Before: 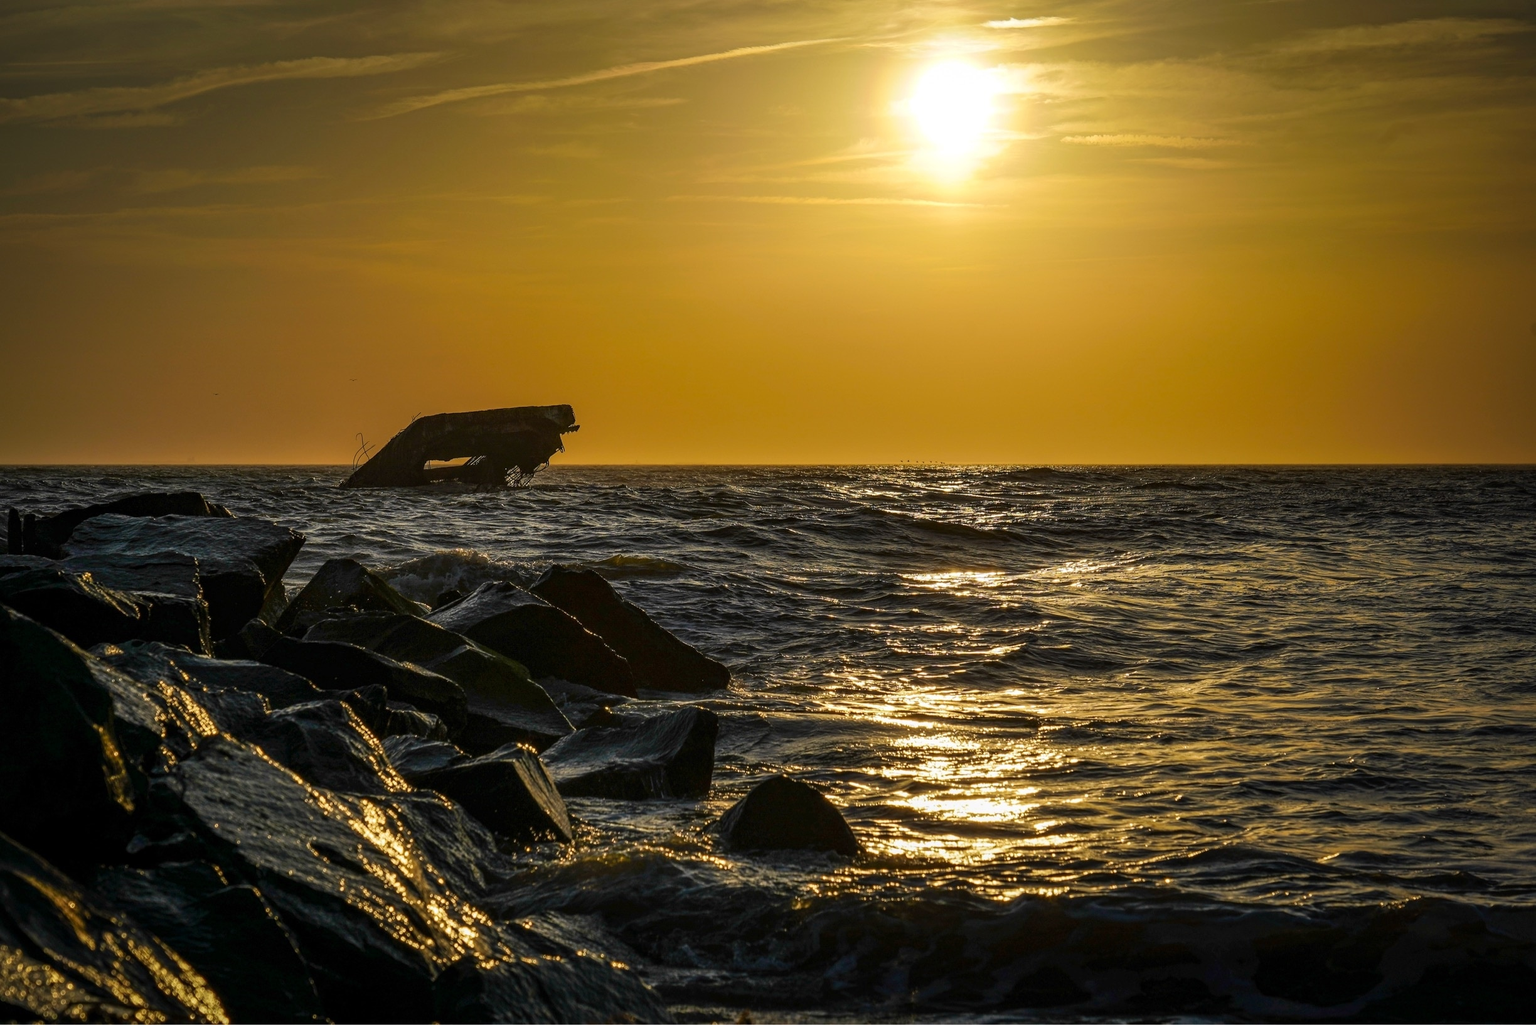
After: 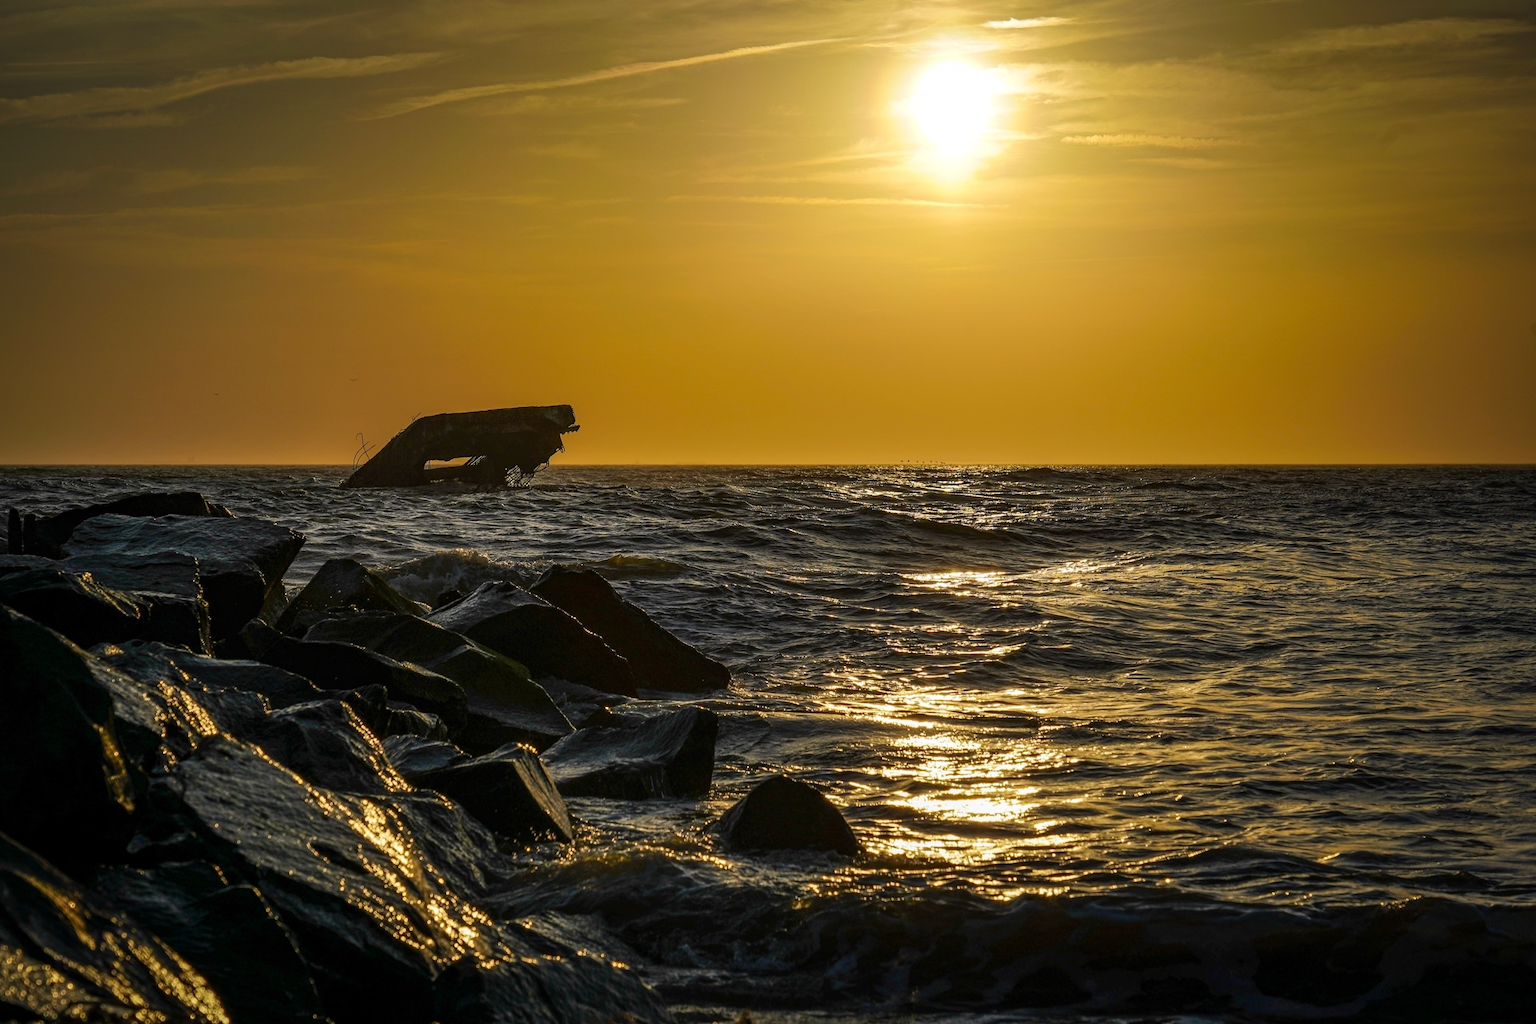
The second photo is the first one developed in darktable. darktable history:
sharpen: radius 2.891, amount 0.884, threshold 47.173
